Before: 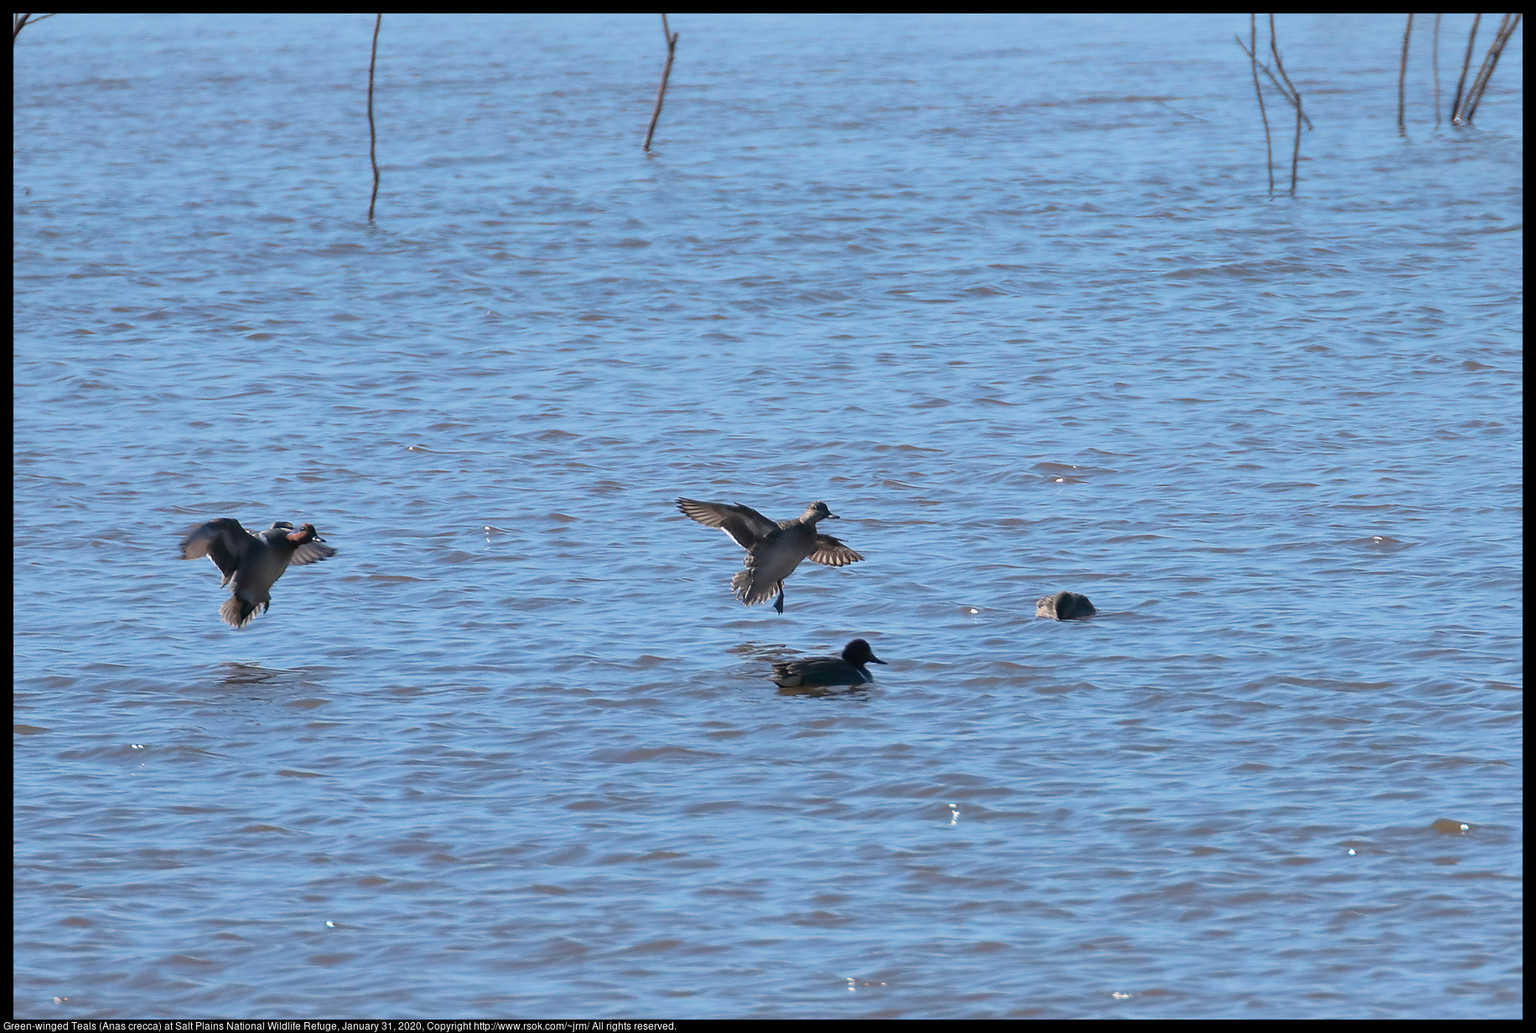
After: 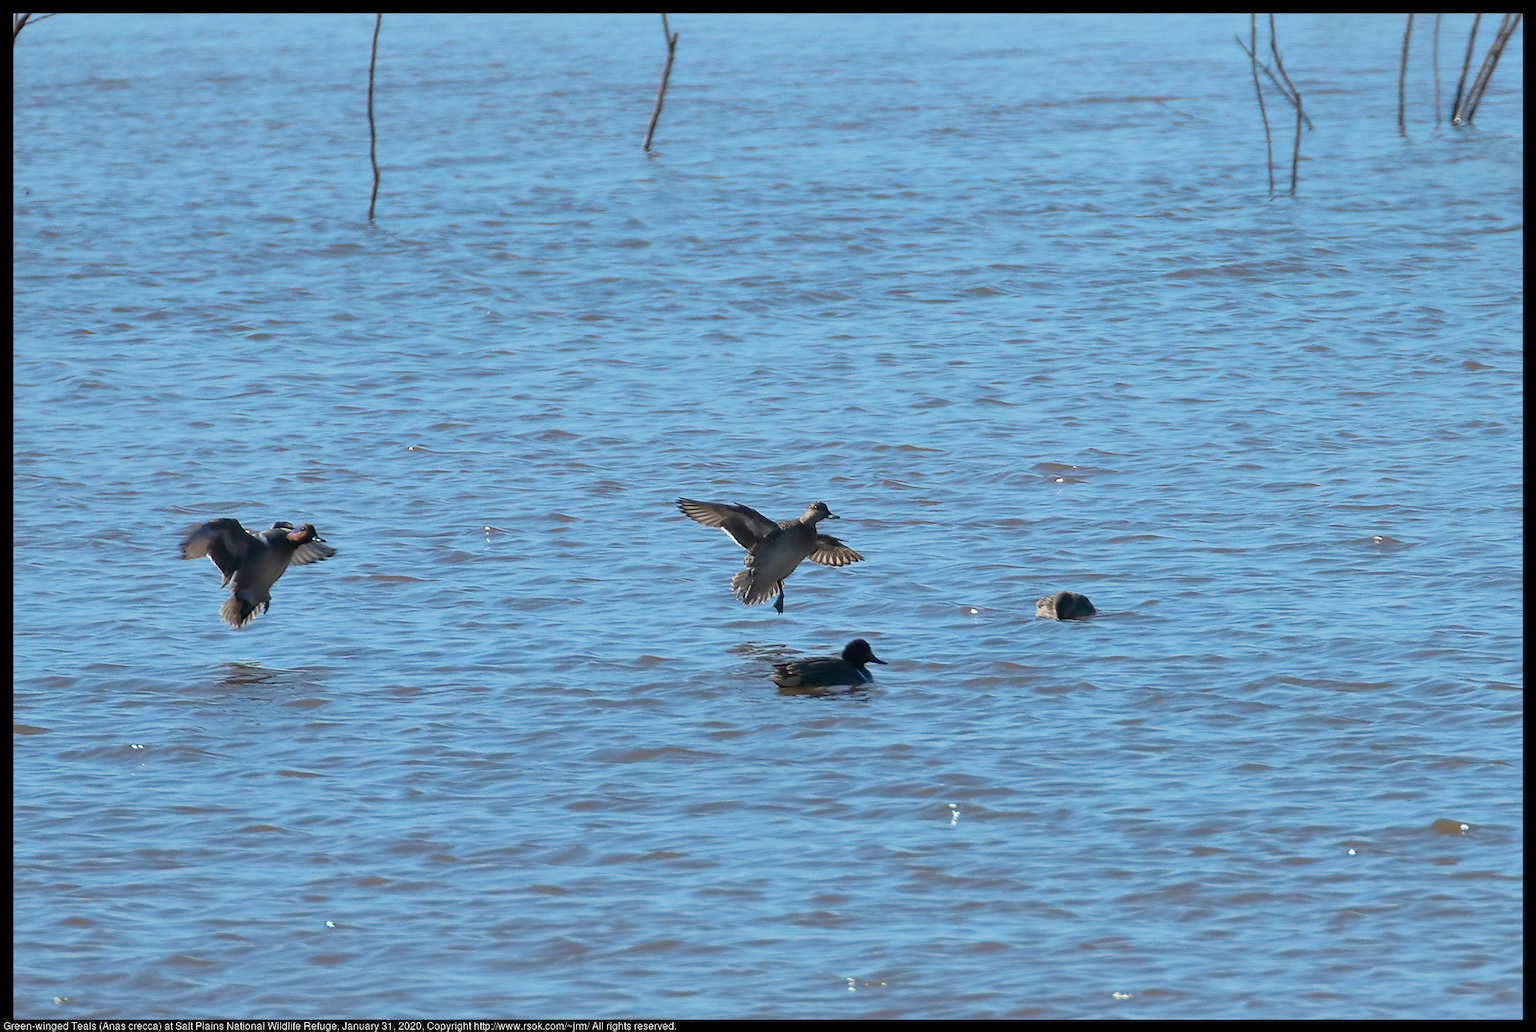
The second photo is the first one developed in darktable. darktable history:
color correction: highlights a* -4.78, highlights b* 5.06, saturation 0.938
contrast brightness saturation: saturation 0.179
